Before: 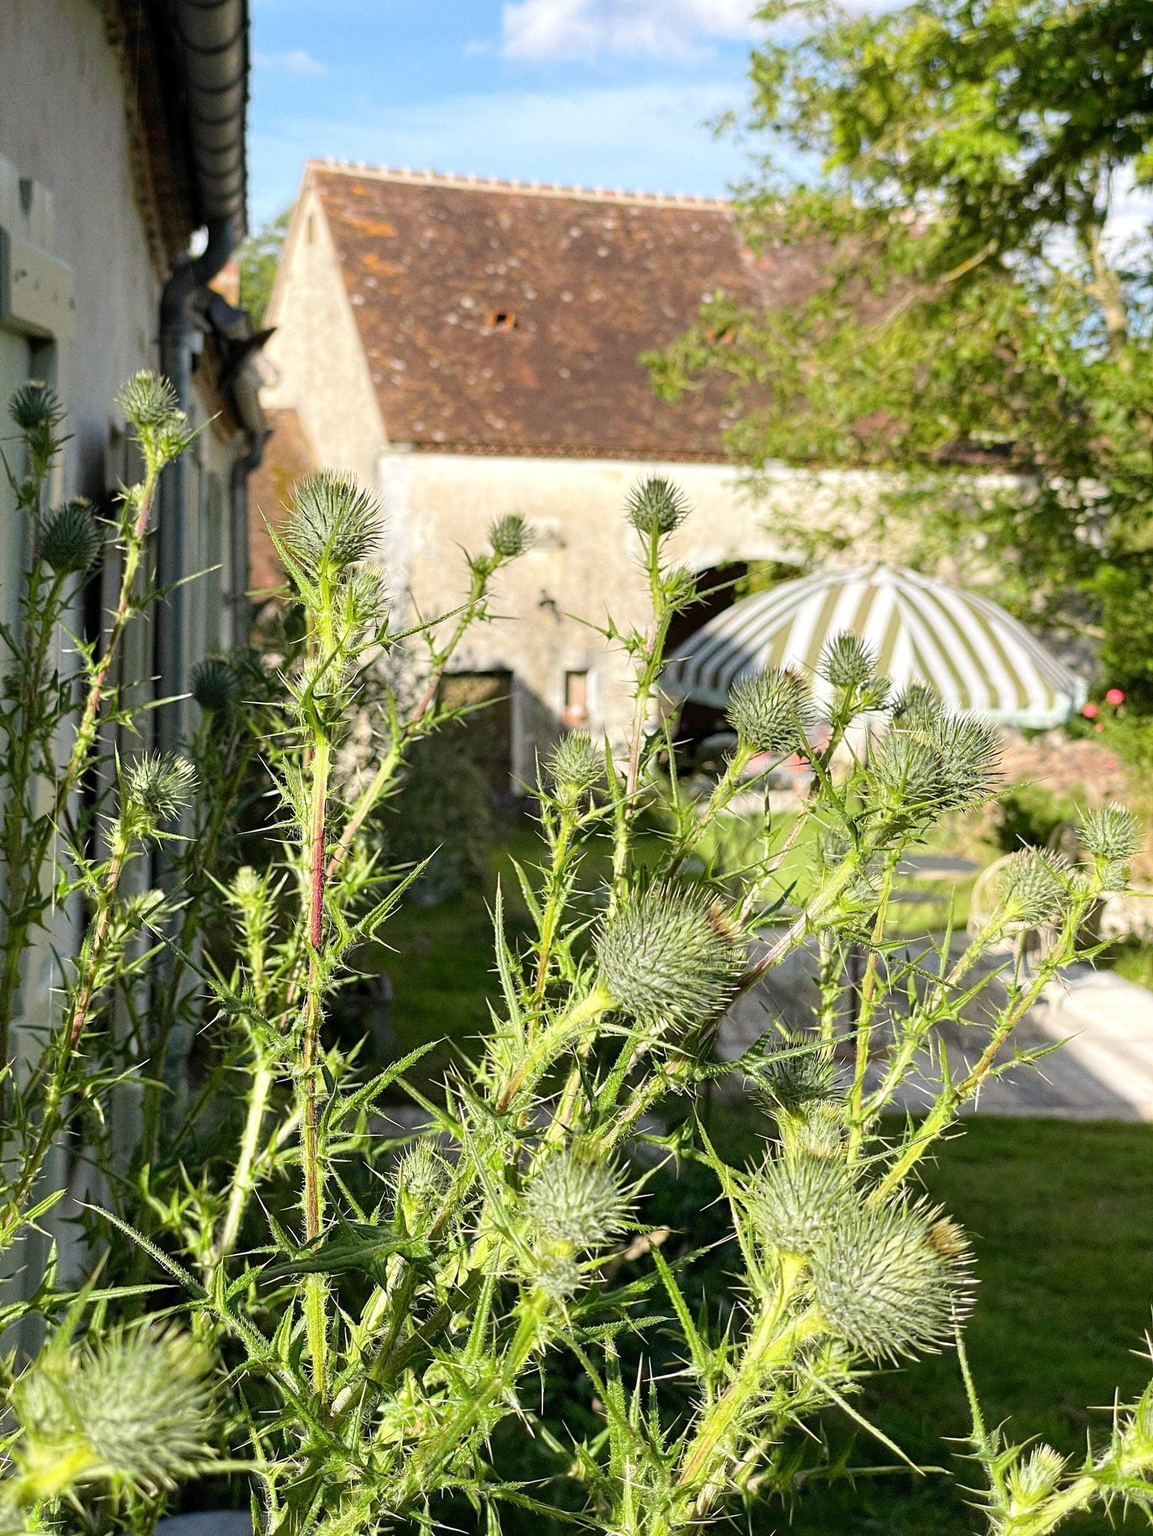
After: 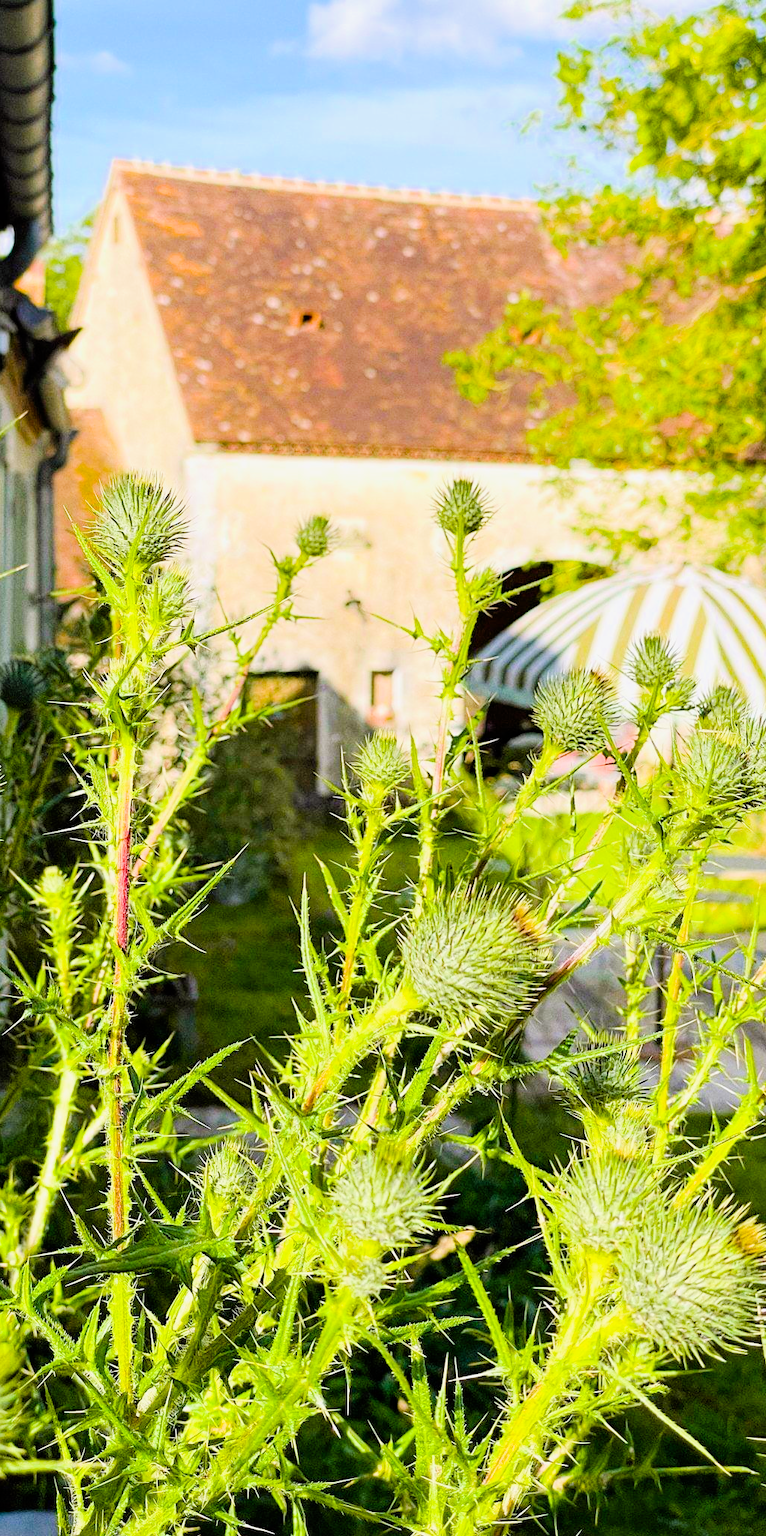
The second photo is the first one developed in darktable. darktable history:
crop: left 16.899%, right 16.556%
filmic rgb: black relative exposure -7.65 EV, white relative exposure 4.56 EV, hardness 3.61, contrast 1.05
color balance rgb: linear chroma grading › global chroma 13.3%, global vibrance 41.49%
exposure: black level correction 0, exposure 1 EV, compensate exposure bias true, compensate highlight preservation false
color balance: lift [1, 1, 0.999, 1.001], gamma [1, 1.003, 1.005, 0.995], gain [1, 0.992, 0.988, 1.012], contrast 5%, output saturation 110%
